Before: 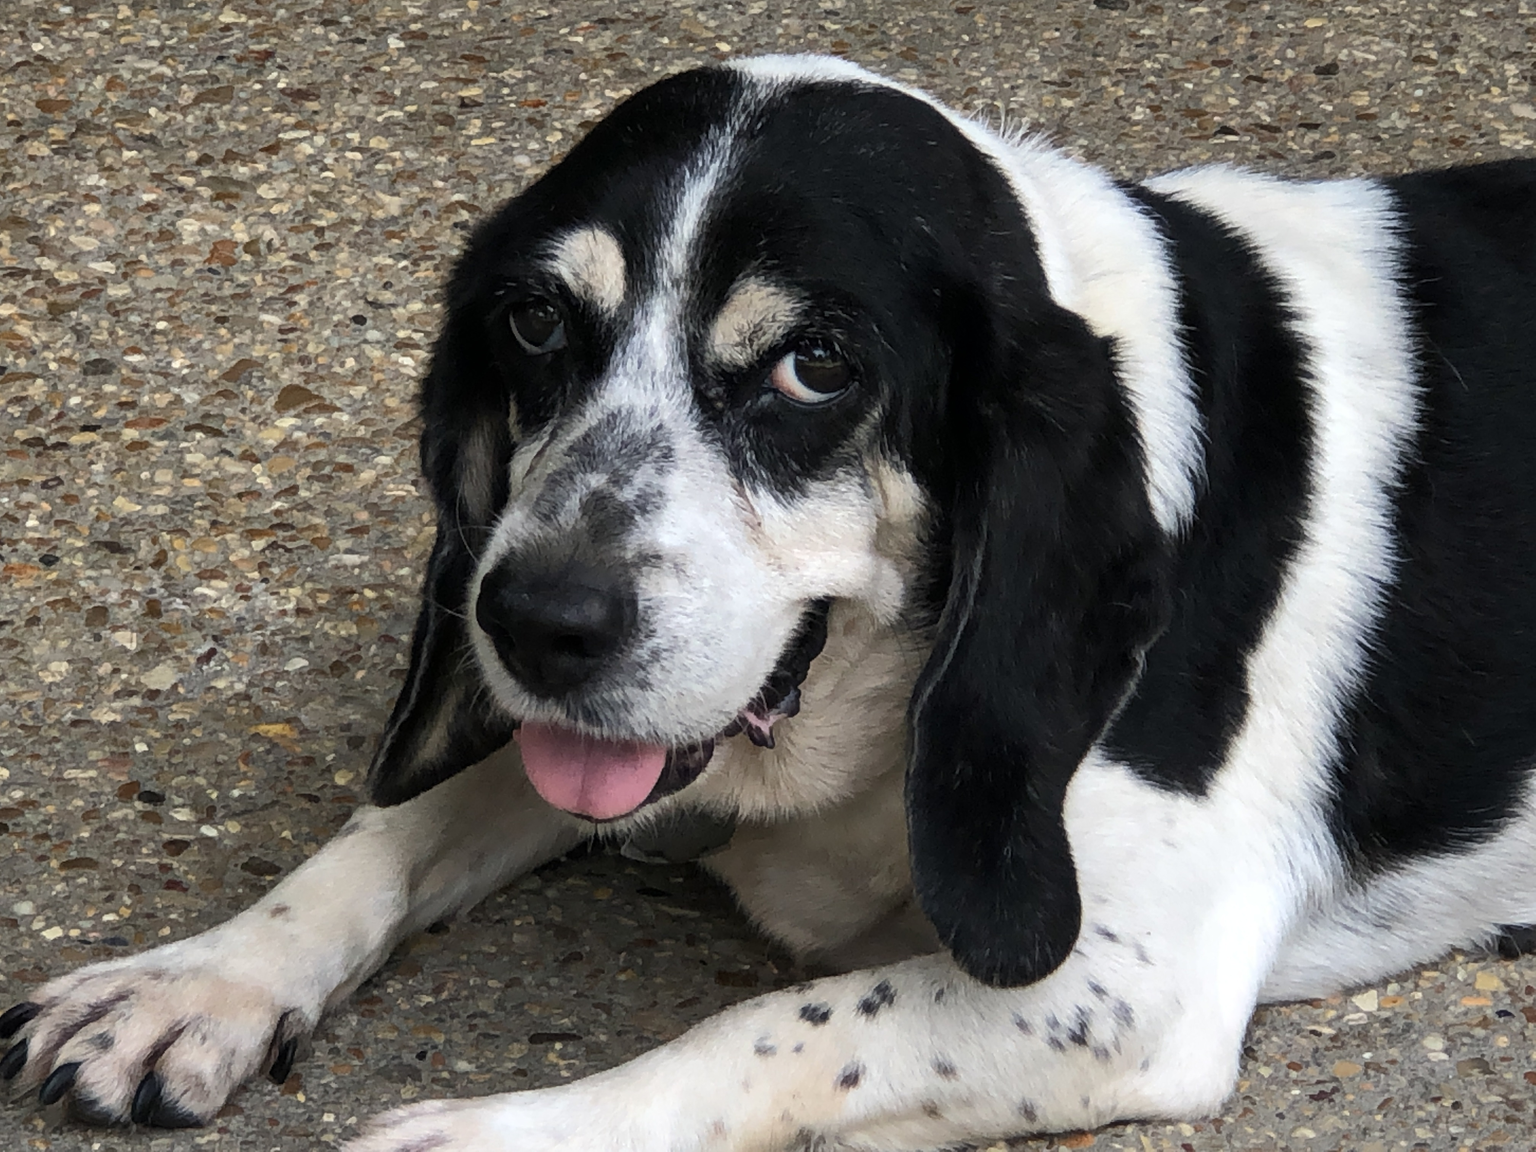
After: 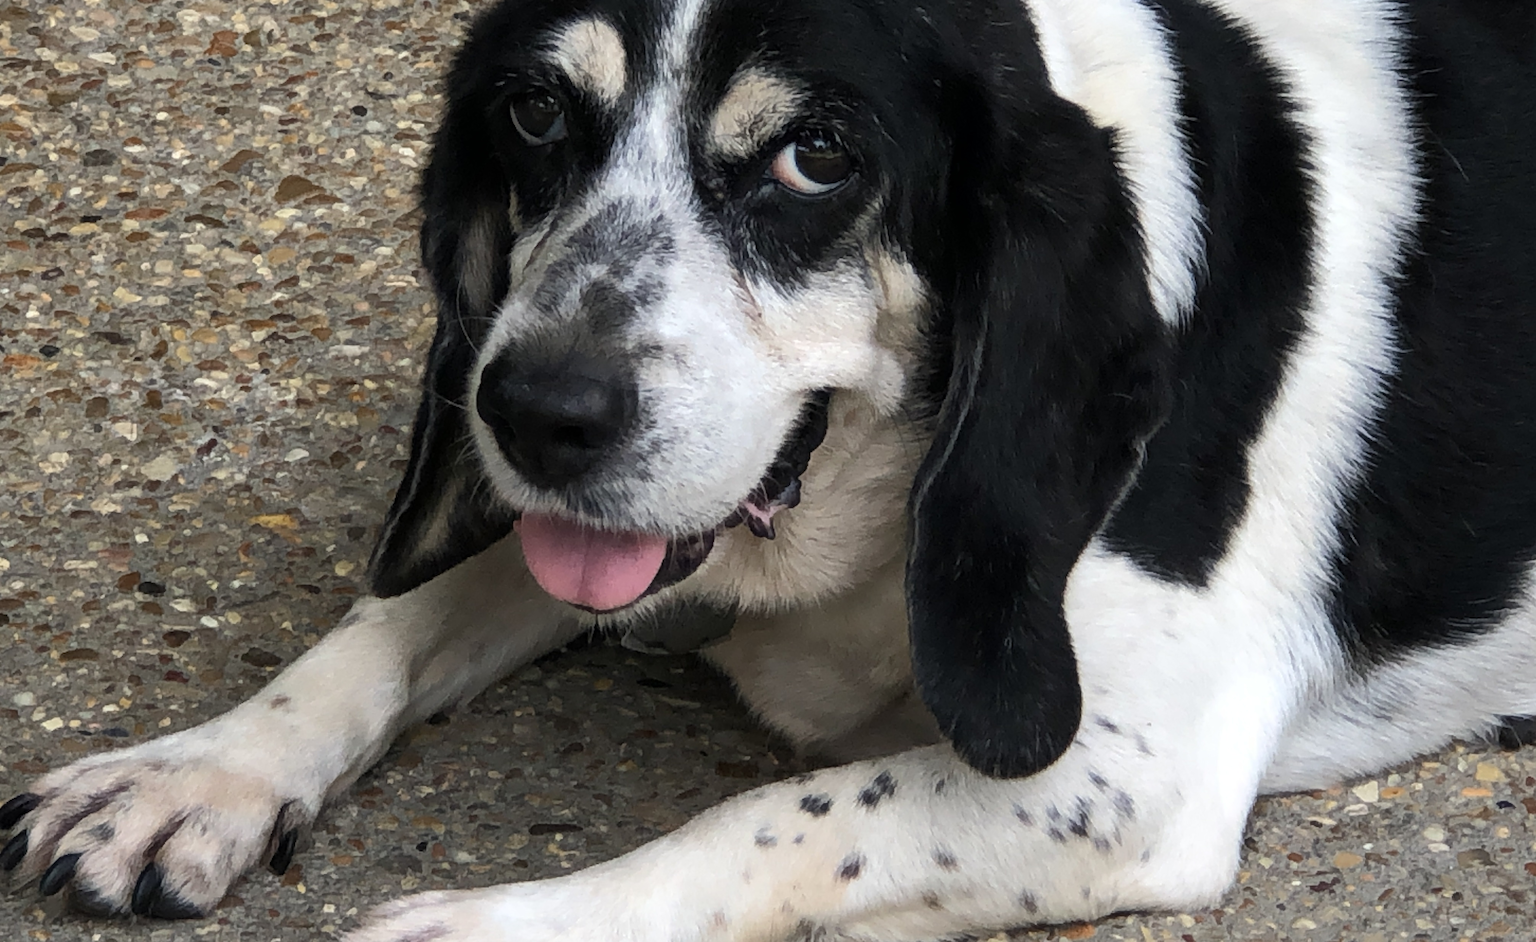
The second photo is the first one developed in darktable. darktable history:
crop and rotate: top 18.19%
